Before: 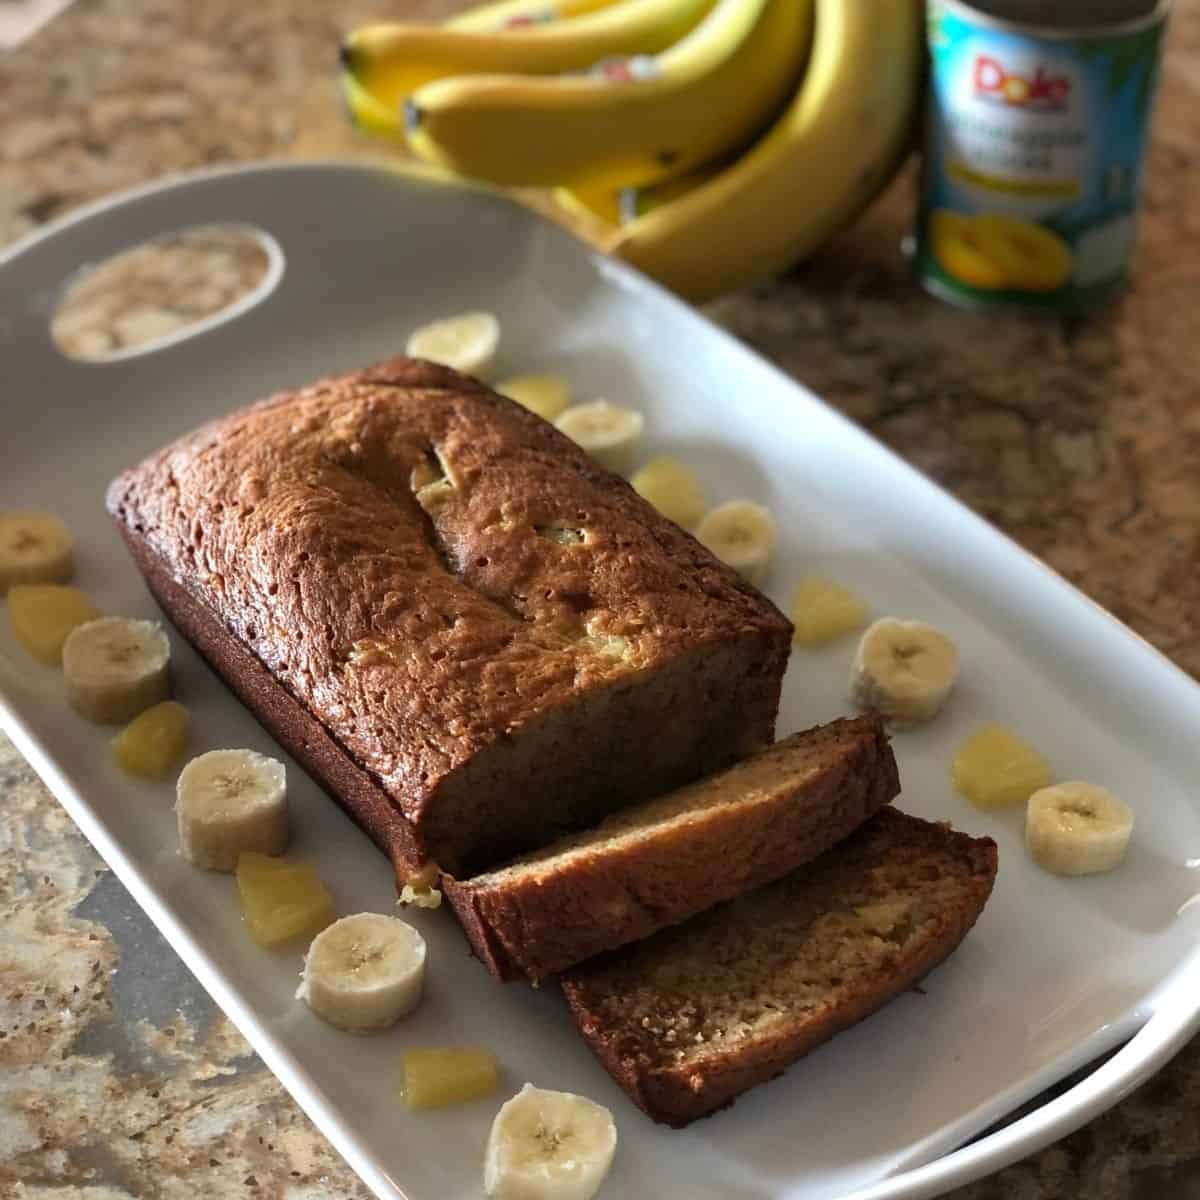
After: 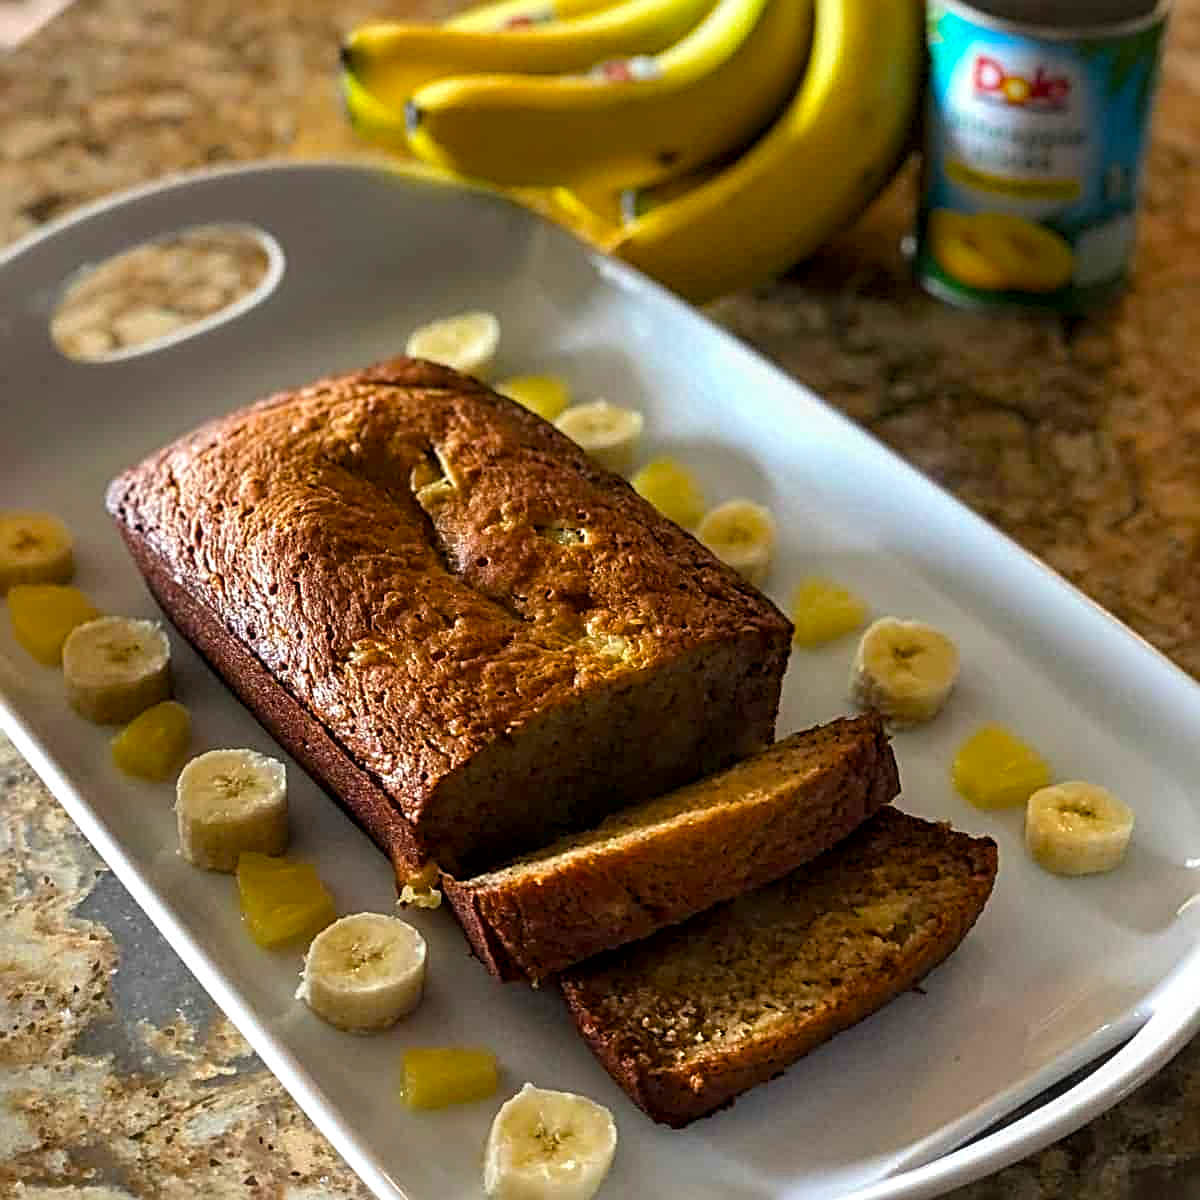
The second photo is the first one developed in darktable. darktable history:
sharpen: radius 3.025, amount 0.757
color balance rgb: linear chroma grading › global chroma 10%, perceptual saturation grading › global saturation 30%, global vibrance 10%
local contrast: on, module defaults
